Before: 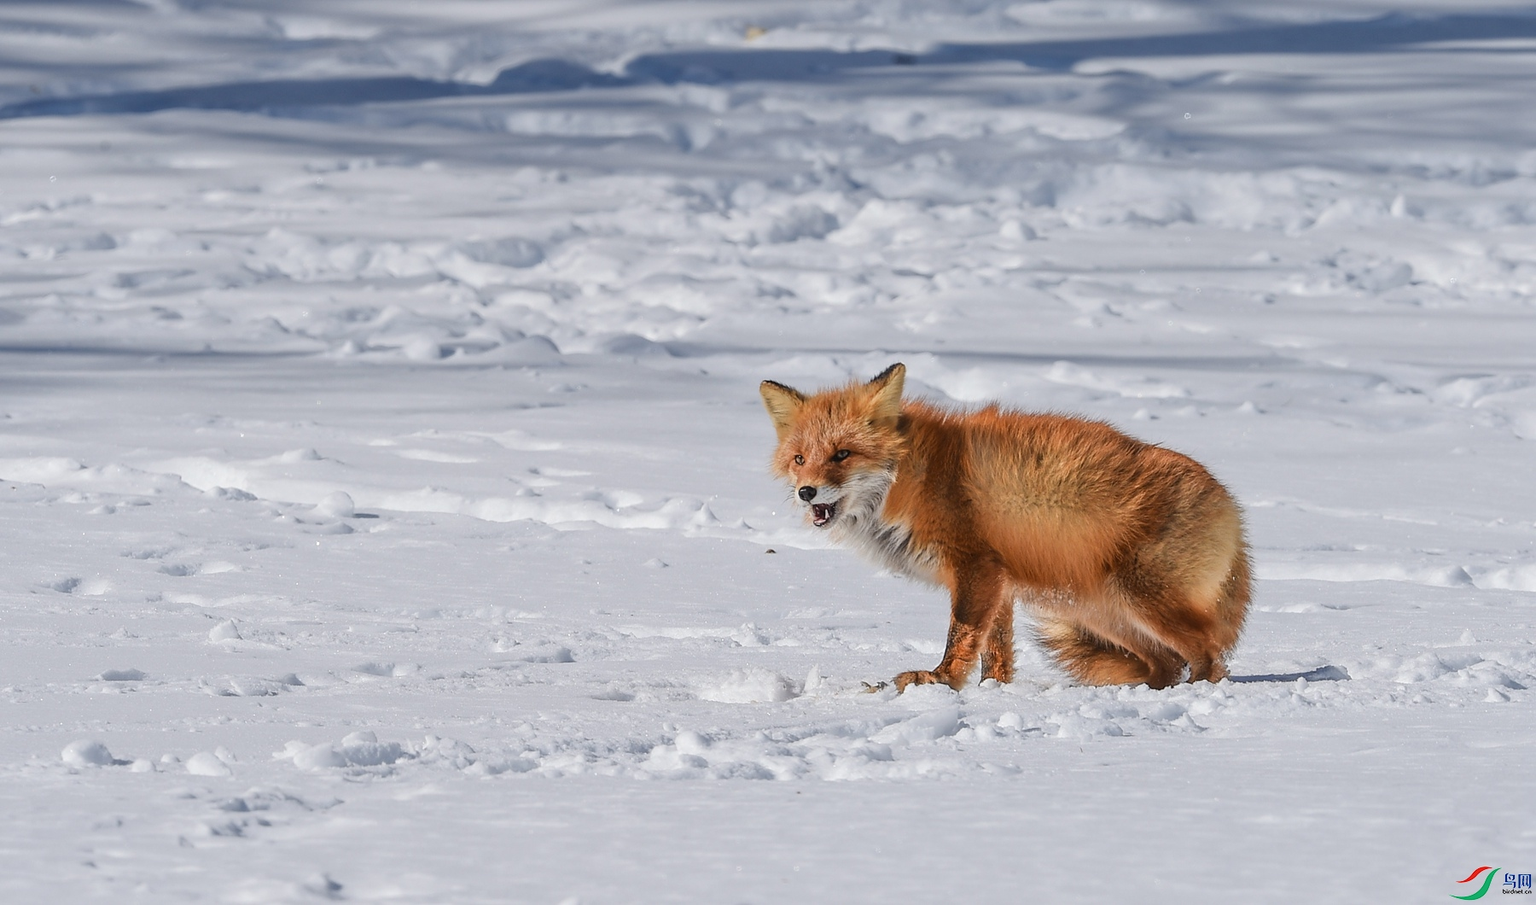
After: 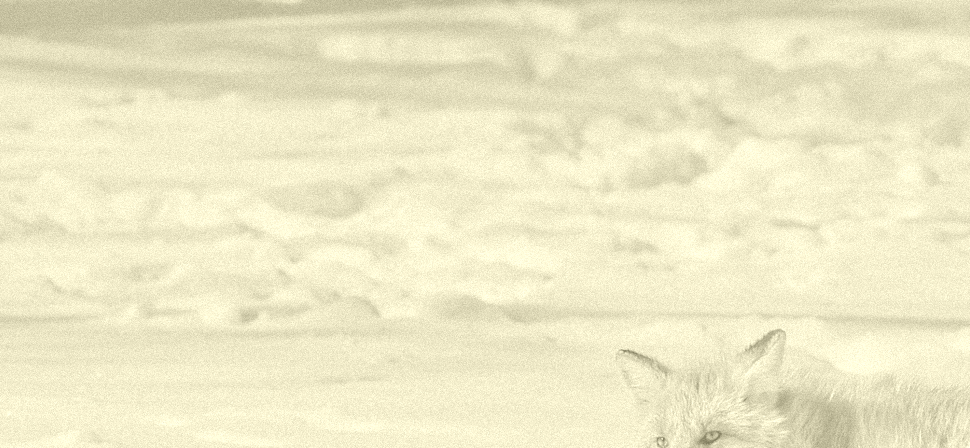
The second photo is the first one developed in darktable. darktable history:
grain: mid-tones bias 0%
color calibration: illuminant as shot in camera, x 0.37, y 0.382, temperature 4313.32 K
rgb levels: levels [[0.013, 0.434, 0.89], [0, 0.5, 1], [0, 0.5, 1]]
tone equalizer: -7 EV 0.15 EV, -6 EV 0.6 EV, -5 EV 1.15 EV, -4 EV 1.33 EV, -3 EV 1.15 EV, -2 EV 0.6 EV, -1 EV 0.15 EV, mask exposure compensation -0.5 EV
crop: left 15.306%, top 9.065%, right 30.789%, bottom 48.638%
color zones: curves: ch0 [(0, 0.473) (0.001, 0.473) (0.226, 0.548) (0.4, 0.589) (0.525, 0.54) (0.728, 0.403) (0.999, 0.473) (1, 0.473)]; ch1 [(0, 0.619) (0.001, 0.619) (0.234, 0.388) (0.4, 0.372) (0.528, 0.422) (0.732, 0.53) (0.999, 0.619) (1, 0.619)]; ch2 [(0, 0.547) (0.001, 0.547) (0.226, 0.45) (0.4, 0.525) (0.525, 0.585) (0.8, 0.511) (0.999, 0.547) (1, 0.547)]
colorize: hue 43.2°, saturation 40%, version 1
white balance: red 1.066, blue 1.119
